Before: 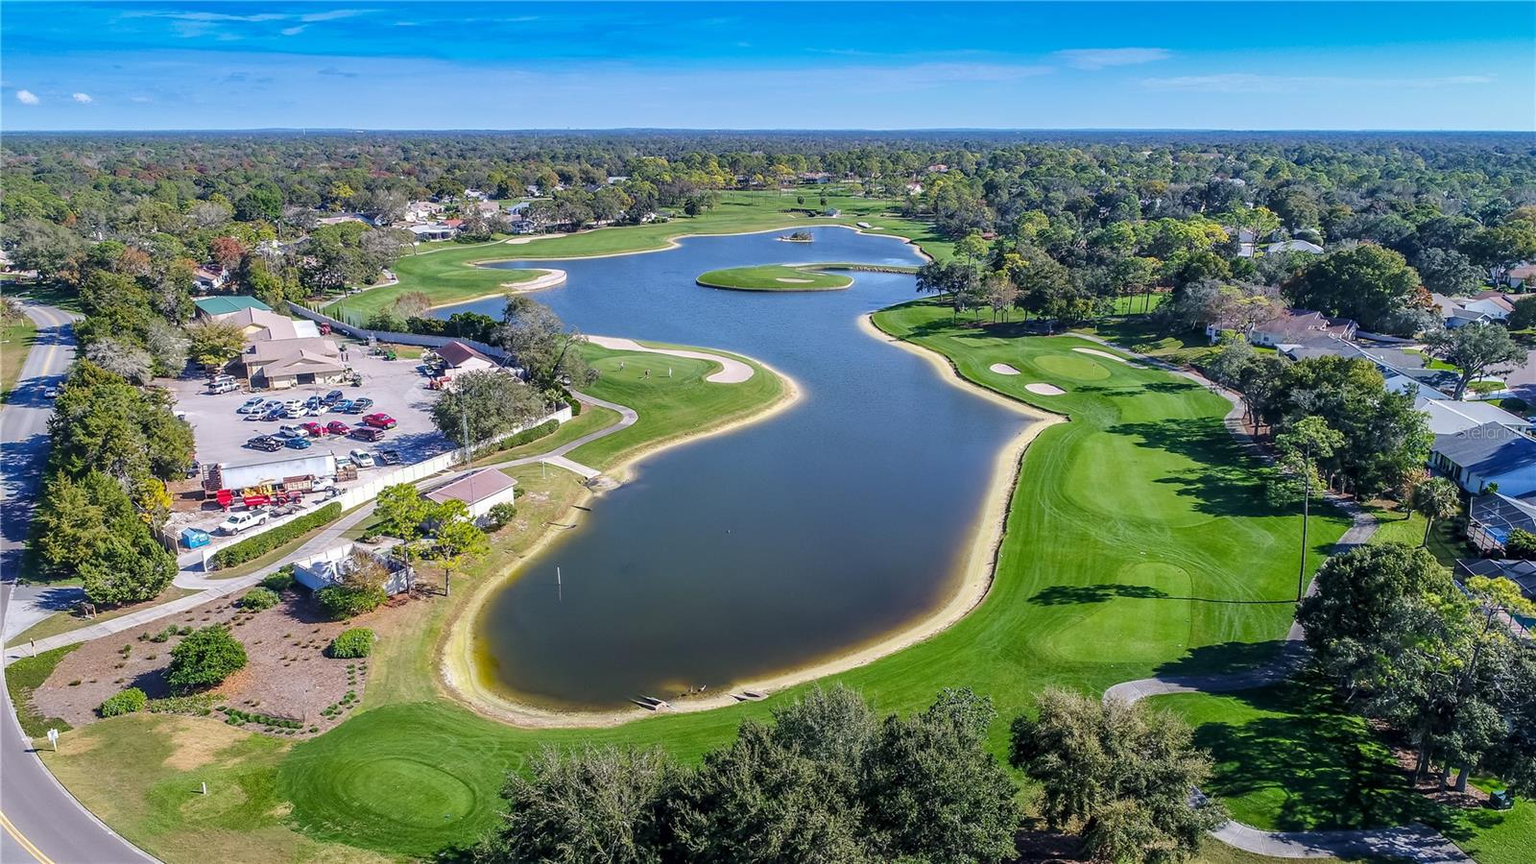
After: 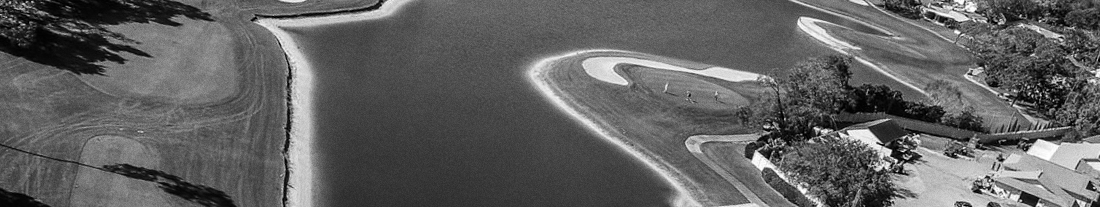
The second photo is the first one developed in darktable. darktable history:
crop and rotate: angle 16.12°, top 30.835%, bottom 35.653%
rgb curve: mode RGB, independent channels
grain: coarseness 0.09 ISO
contrast brightness saturation: contrast 0.13, brightness -0.24, saturation 0.14
vignetting: fall-off start 116.67%, fall-off radius 59.26%, brightness -0.31, saturation -0.056
monochrome: a 1.94, b -0.638
